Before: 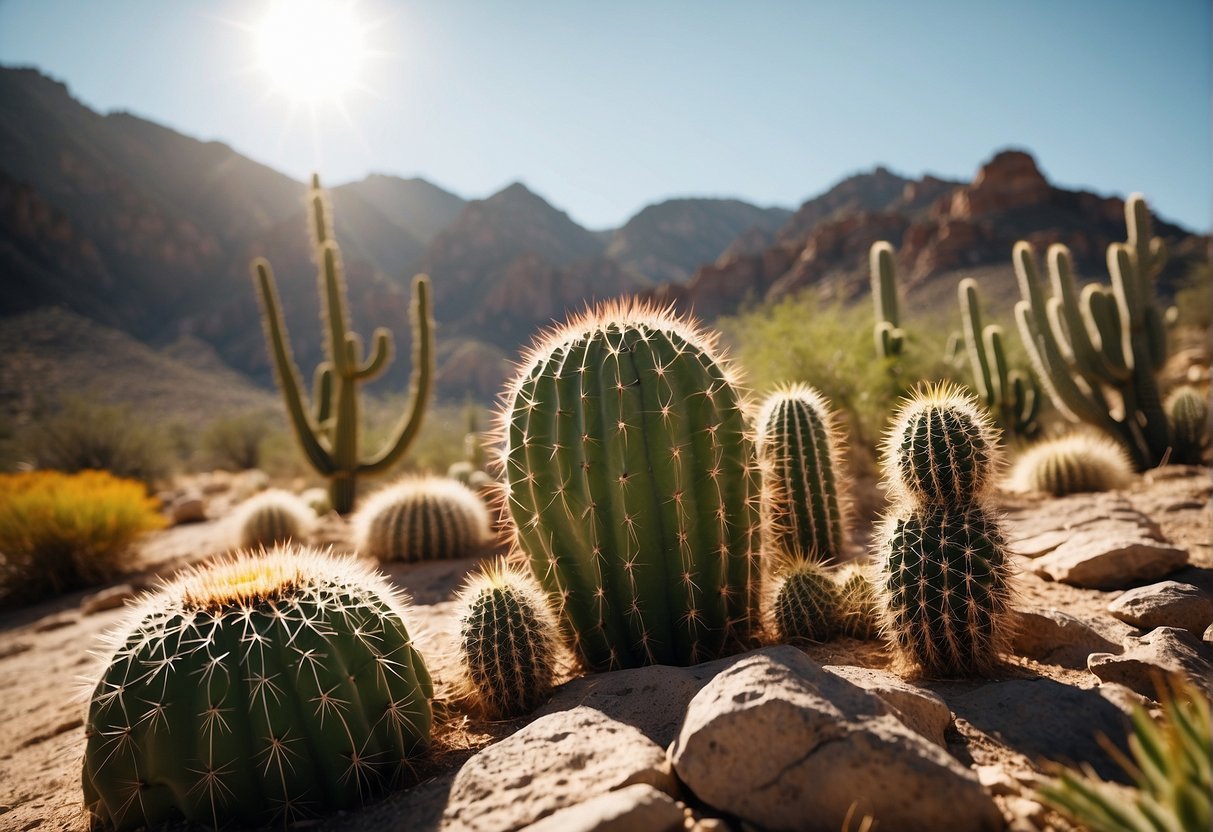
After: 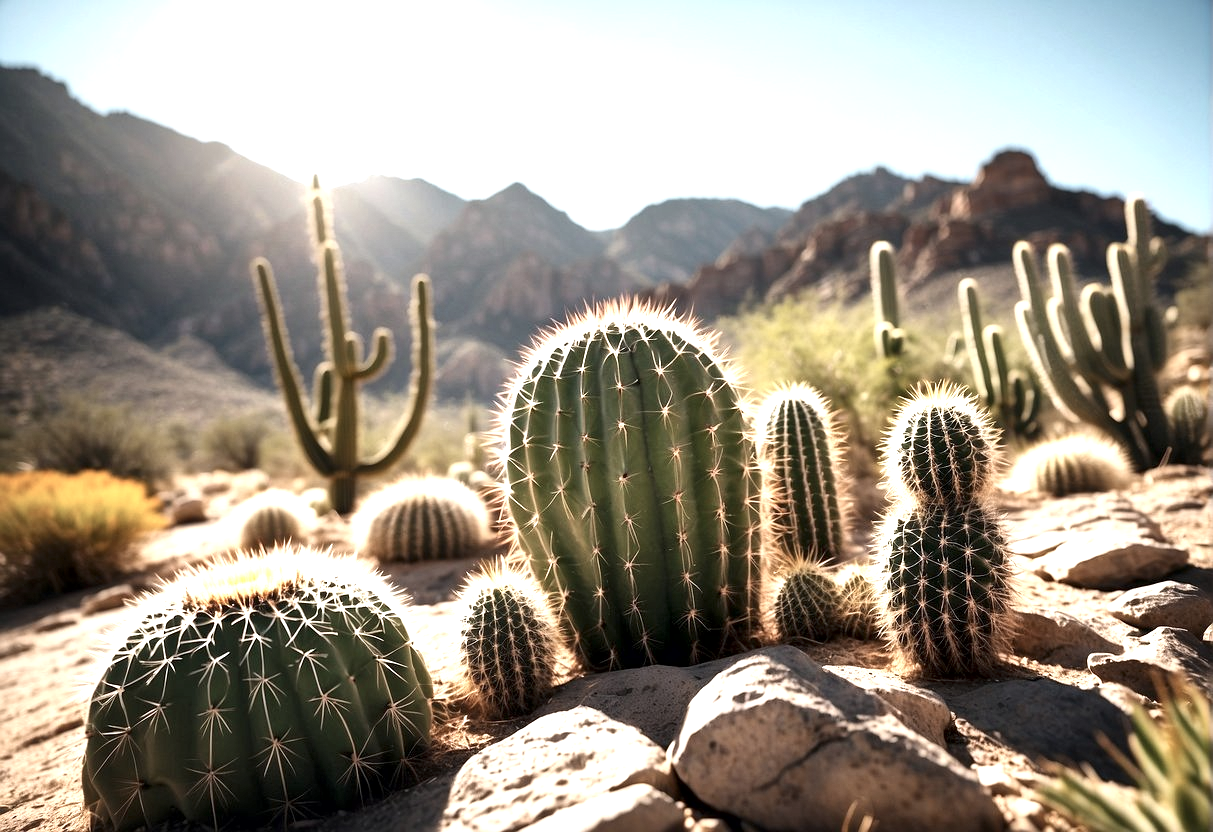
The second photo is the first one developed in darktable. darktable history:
exposure: black level correction 0, exposure 1 EV, compensate exposure bias true, compensate highlight preservation false
local contrast: mode bilateral grid, contrast 25, coarseness 60, detail 151%, midtone range 0.2
contrast brightness saturation: contrast 0.1, saturation -0.3
